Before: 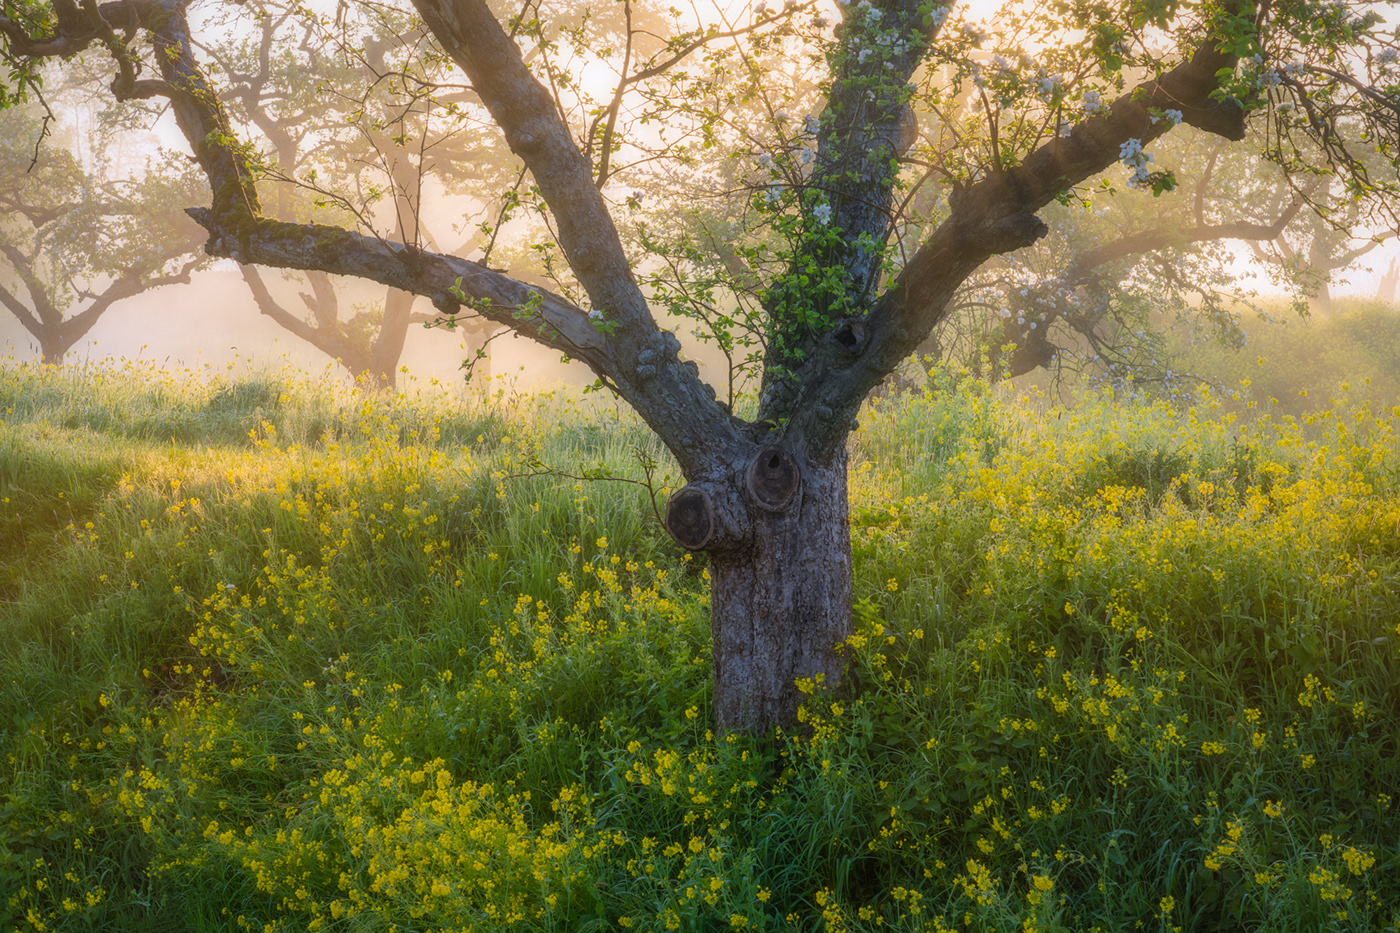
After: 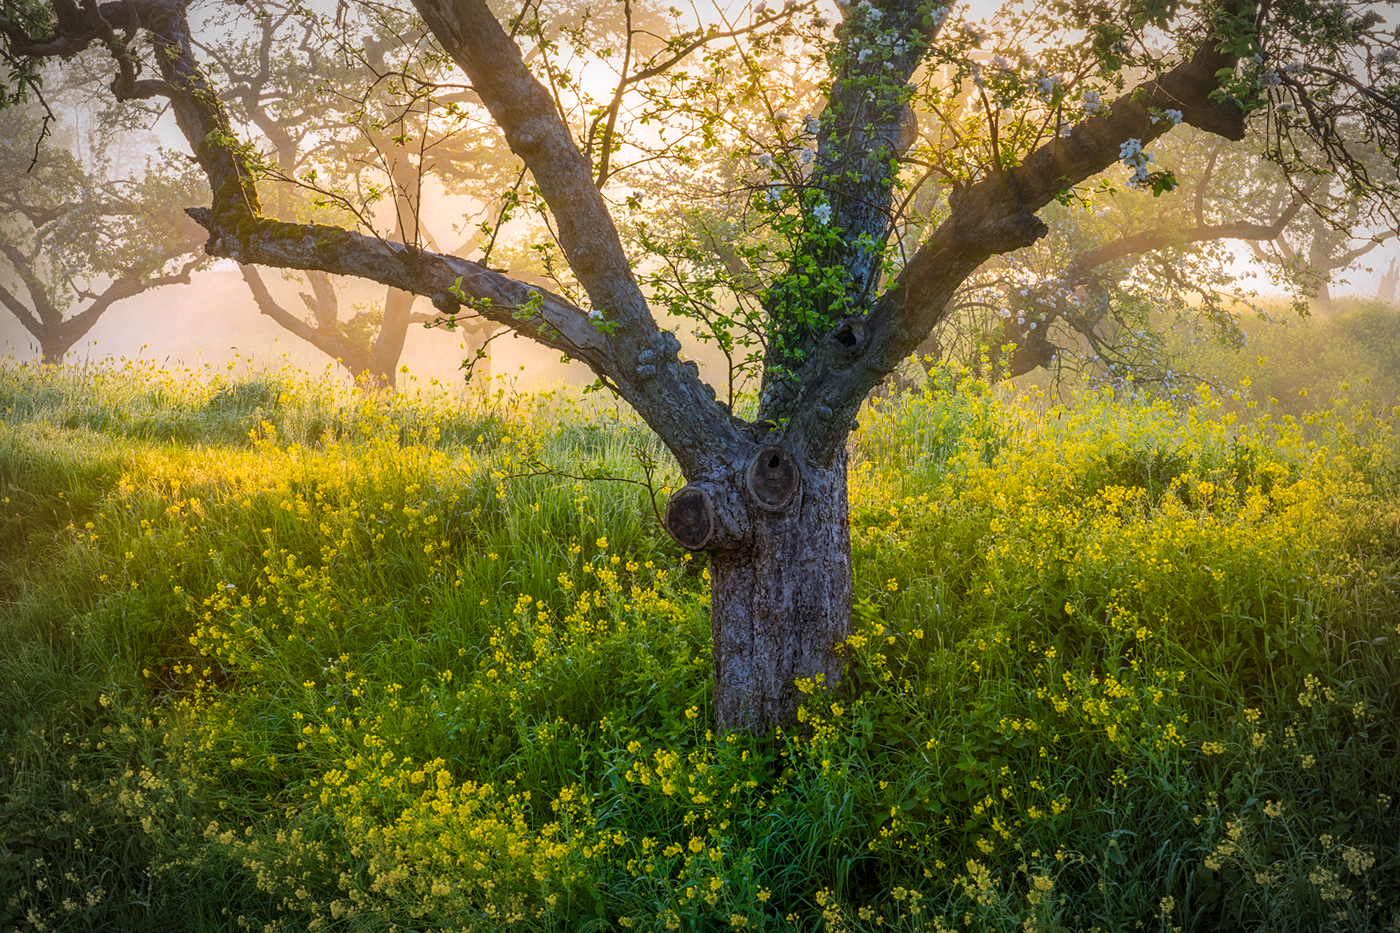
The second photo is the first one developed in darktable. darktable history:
vignetting: automatic ratio true
color balance rgb: linear chroma grading › global chroma 33.4%
contrast equalizer: octaves 7, y [[0.502, 0.517, 0.543, 0.576, 0.611, 0.631], [0.5 ×6], [0.5 ×6], [0 ×6], [0 ×6]]
